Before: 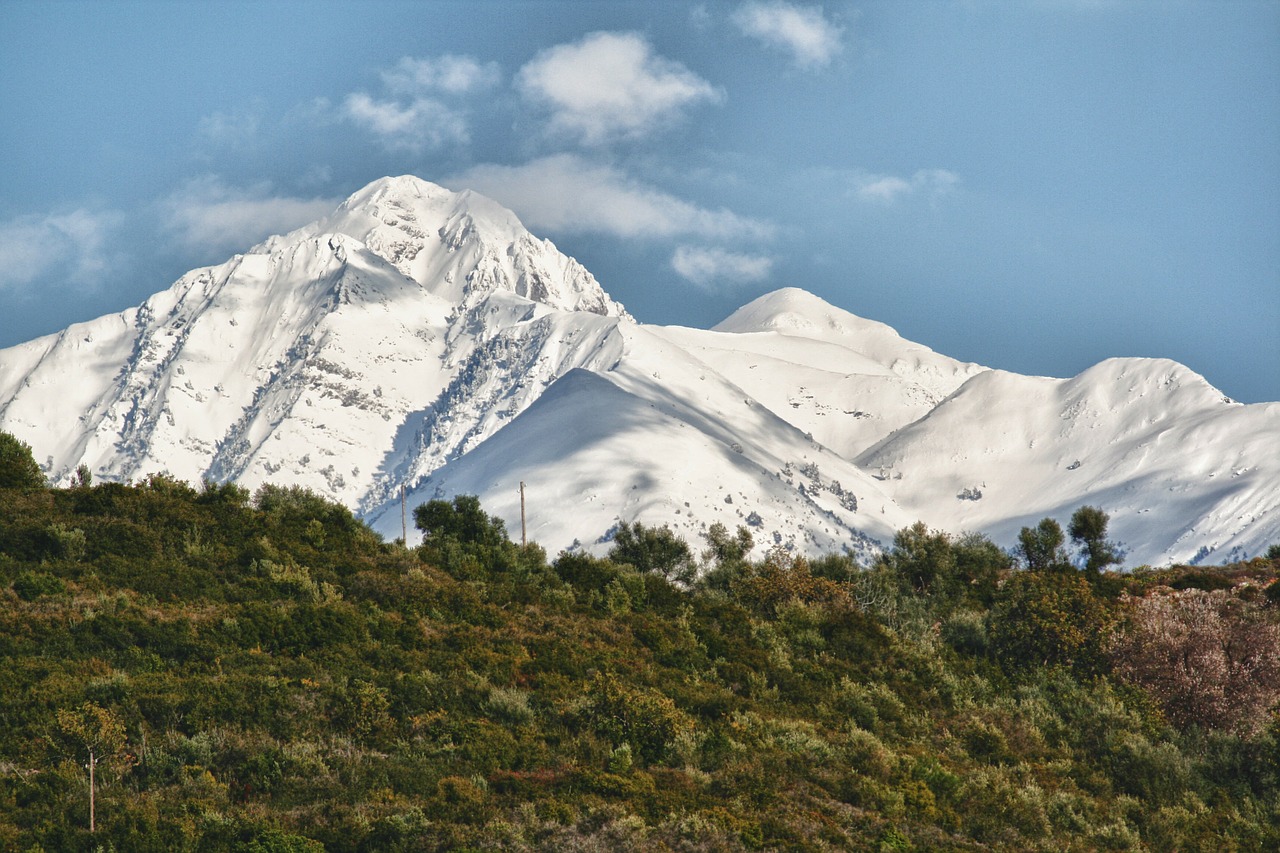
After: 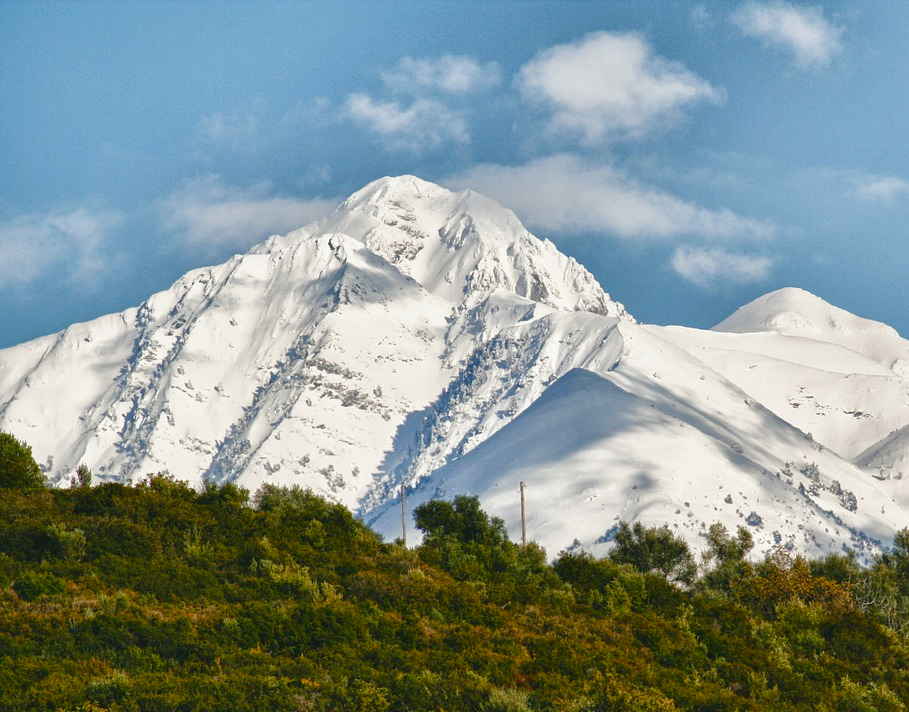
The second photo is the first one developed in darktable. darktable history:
crop: right 28.969%, bottom 16.44%
color balance rgb: shadows lift › hue 87.97°, perceptual saturation grading › global saturation 0.5%, perceptual saturation grading › highlights -18.04%, perceptual saturation grading › mid-tones 32.805%, perceptual saturation grading › shadows 50.291%, global vibrance 20%
